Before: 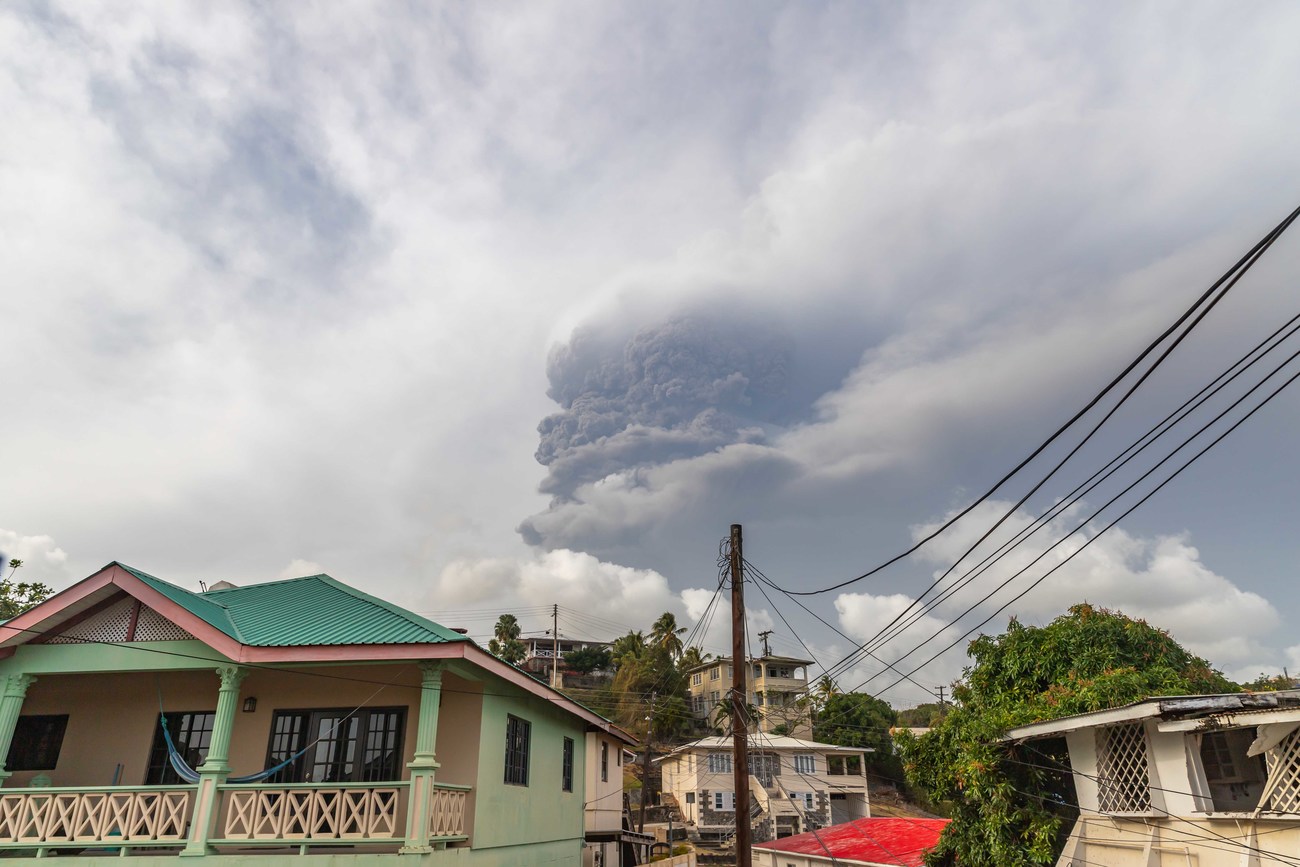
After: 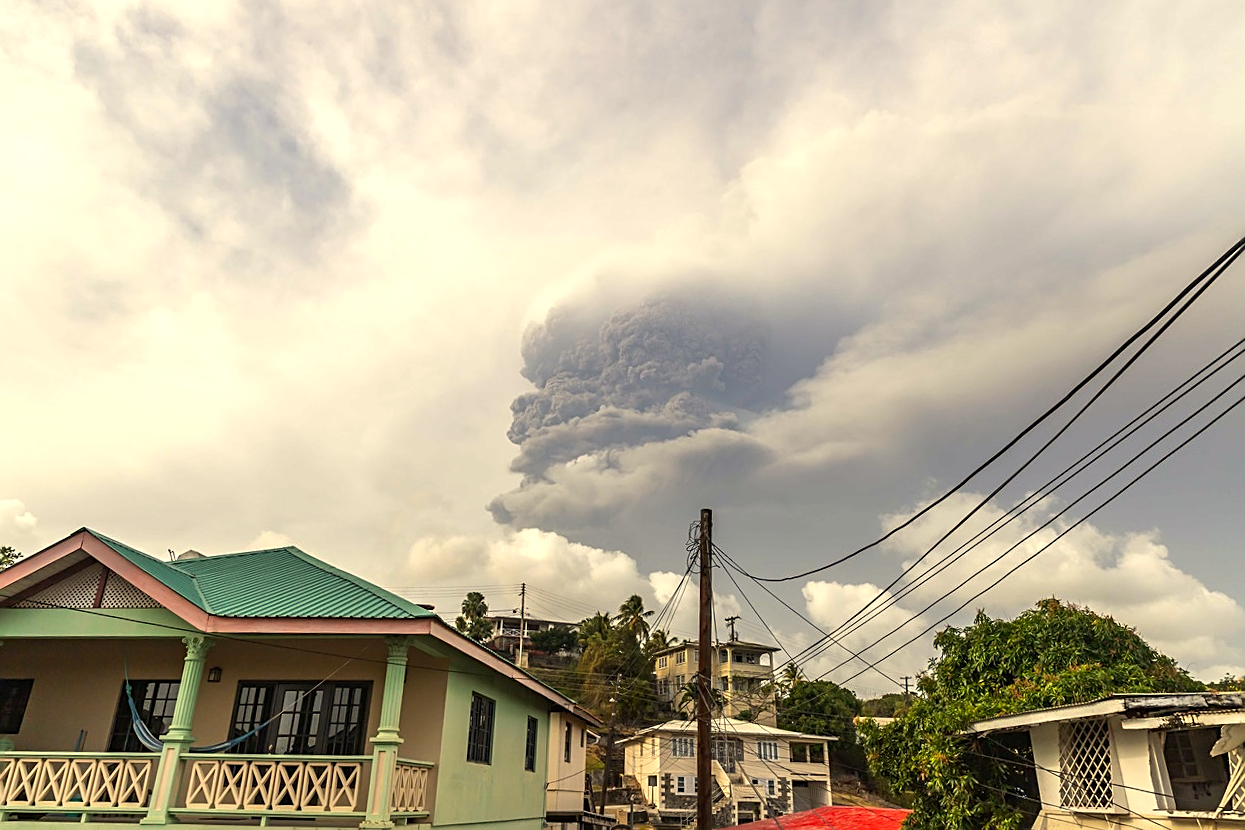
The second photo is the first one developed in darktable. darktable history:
sharpen: on, module defaults
tone equalizer: -8 EV -0.403 EV, -7 EV -0.367 EV, -6 EV -0.321 EV, -5 EV -0.259 EV, -3 EV 0.188 EV, -2 EV 0.33 EV, -1 EV 0.404 EV, +0 EV 0.436 EV, edges refinement/feathering 500, mask exposure compensation -1.57 EV, preserve details no
crop and rotate: angle -1.7°
color correction: highlights a* 1.35, highlights b* 18.1
